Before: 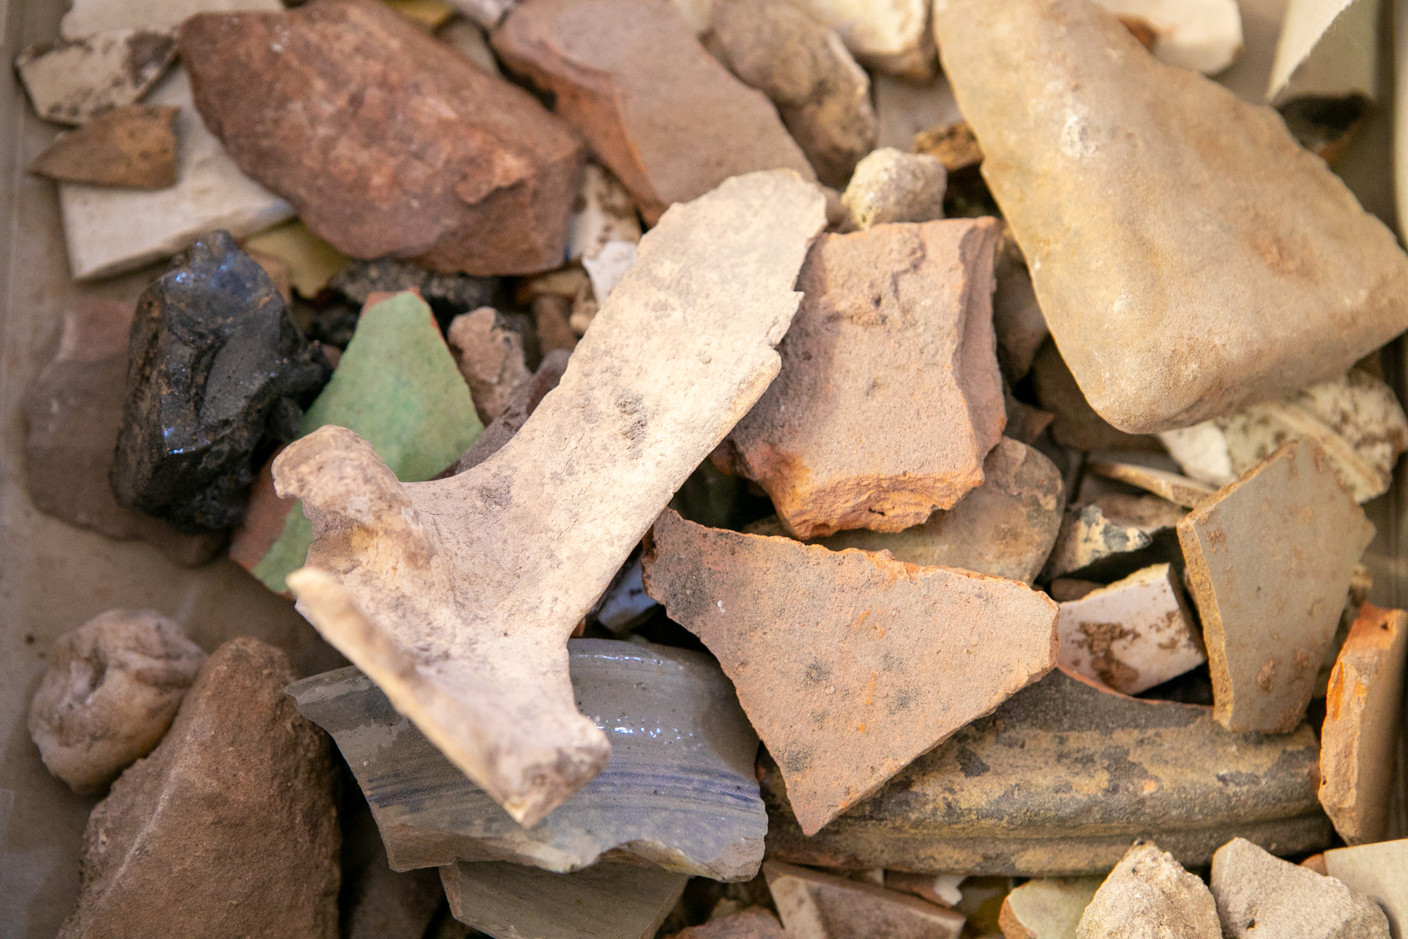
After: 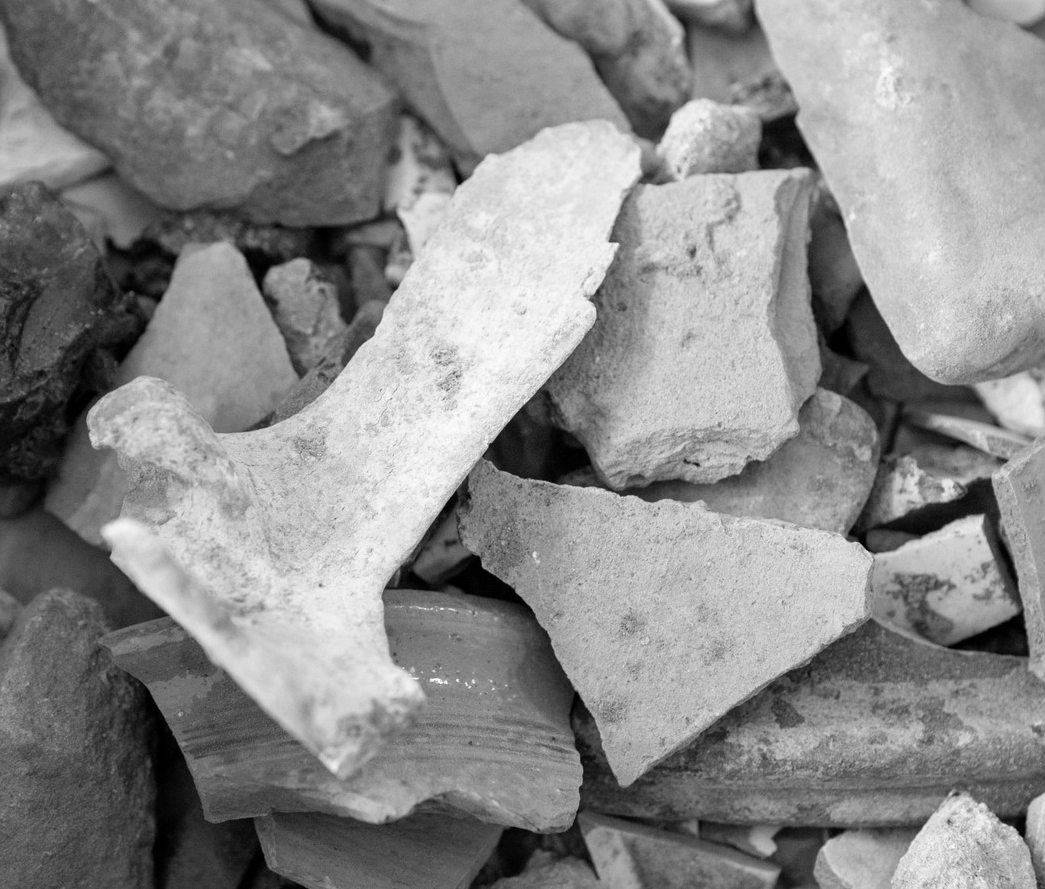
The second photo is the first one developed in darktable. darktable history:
monochrome: a 16.06, b 15.48, size 1
crop and rotate: left 13.15%, top 5.251%, right 12.609%
